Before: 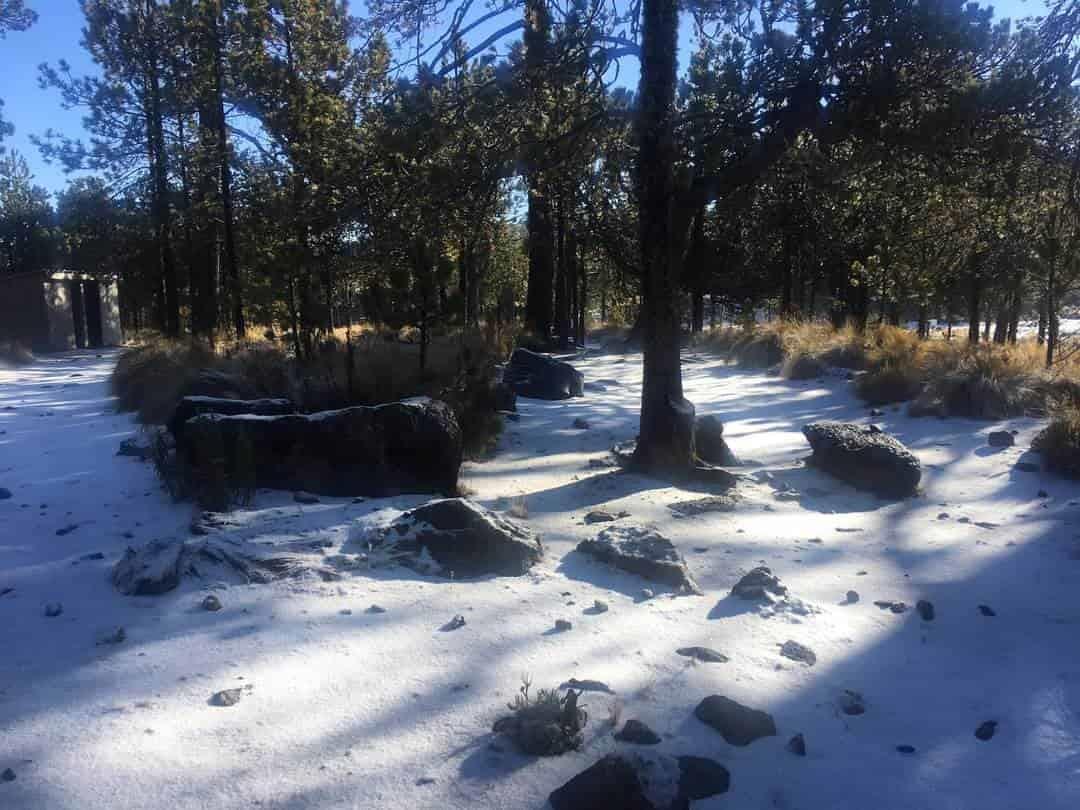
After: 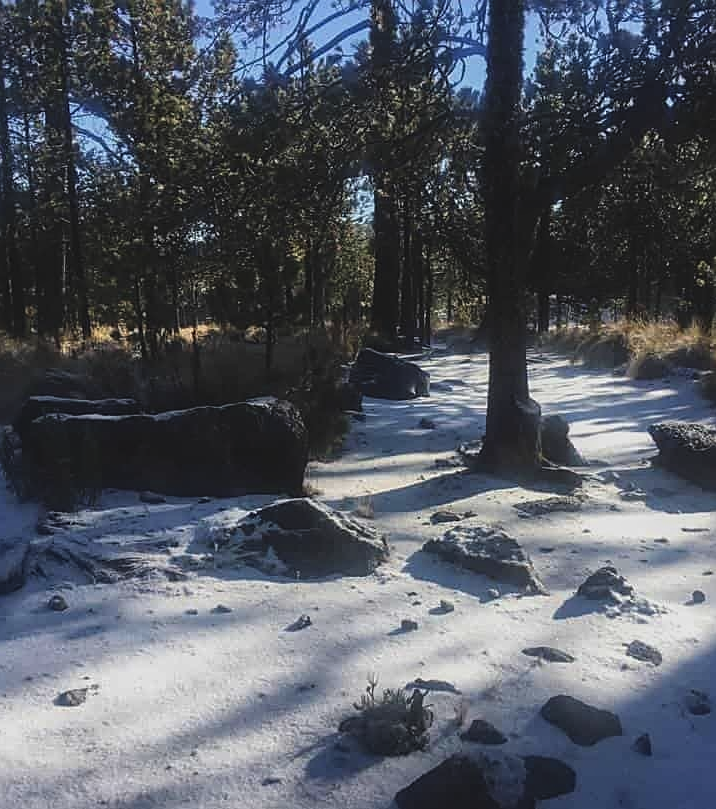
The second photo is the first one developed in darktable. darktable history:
exposure: black level correction -0.015, exposure -0.529 EV, compensate exposure bias true, compensate highlight preservation false
sharpen: on, module defaults
local contrast: detail 130%
crop and rotate: left 14.295%, right 19.332%
